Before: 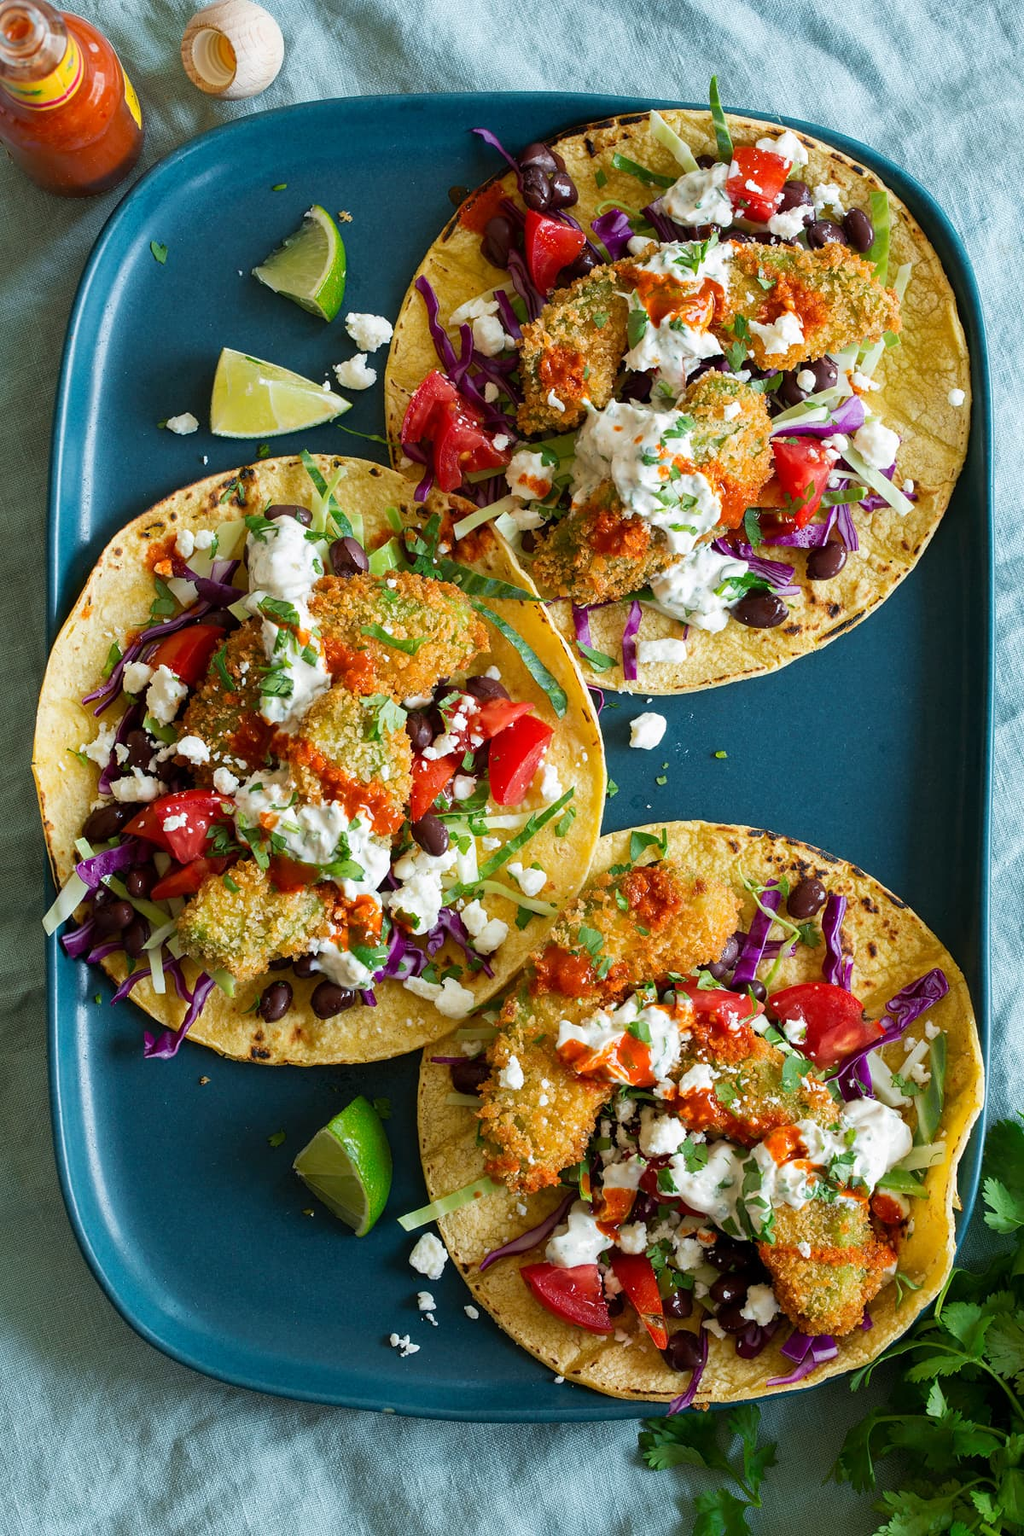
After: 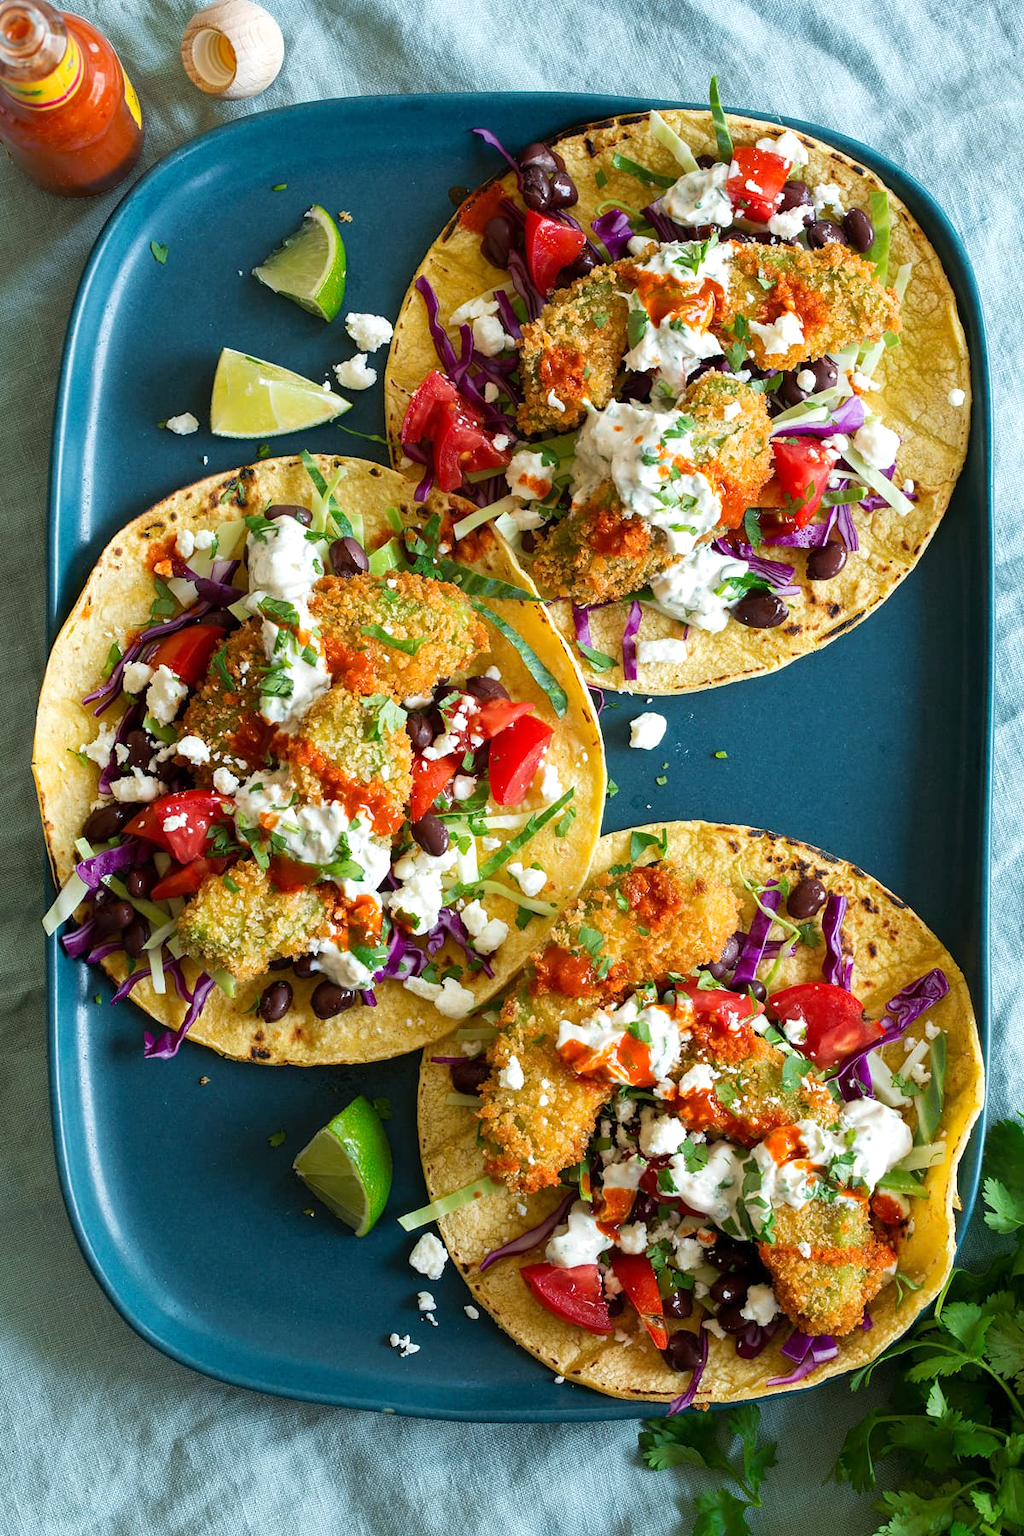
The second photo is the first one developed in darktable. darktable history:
exposure: exposure 0.209 EV, compensate exposure bias true, compensate highlight preservation false
